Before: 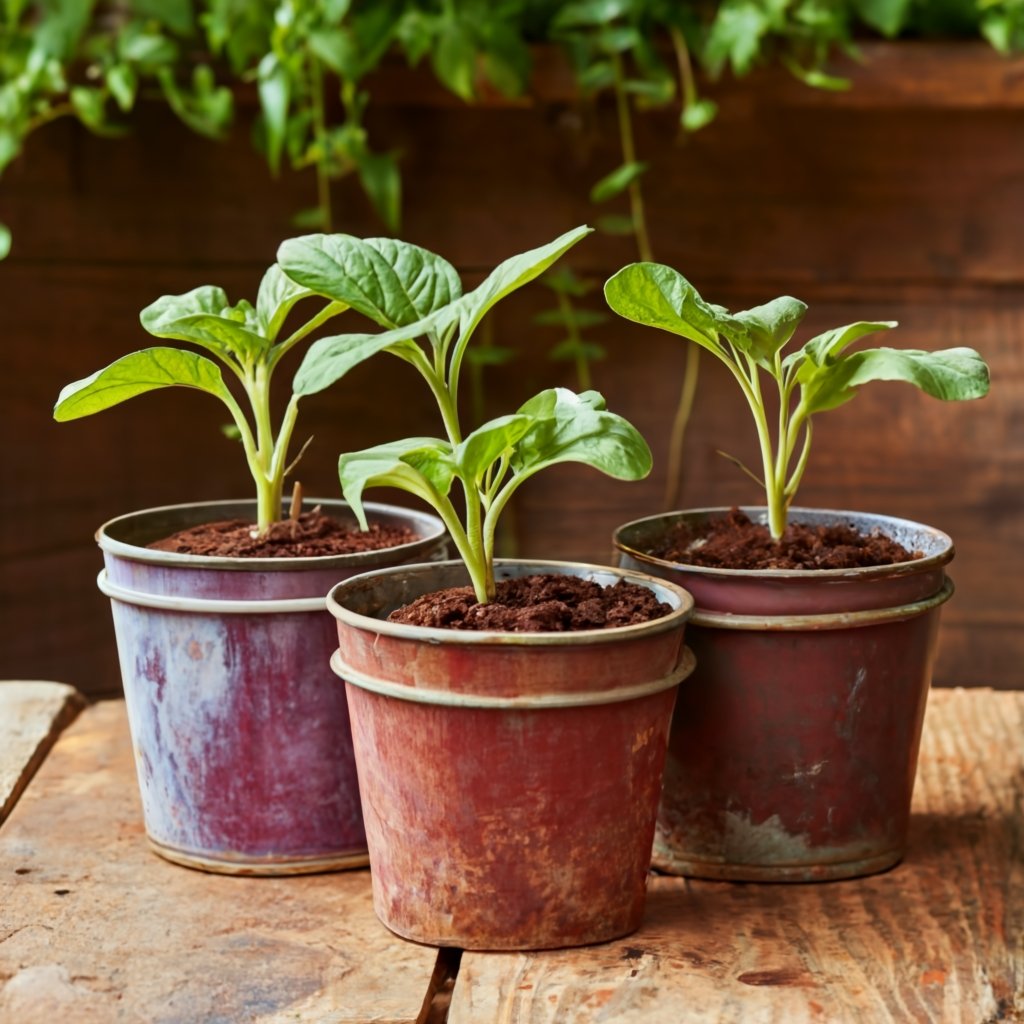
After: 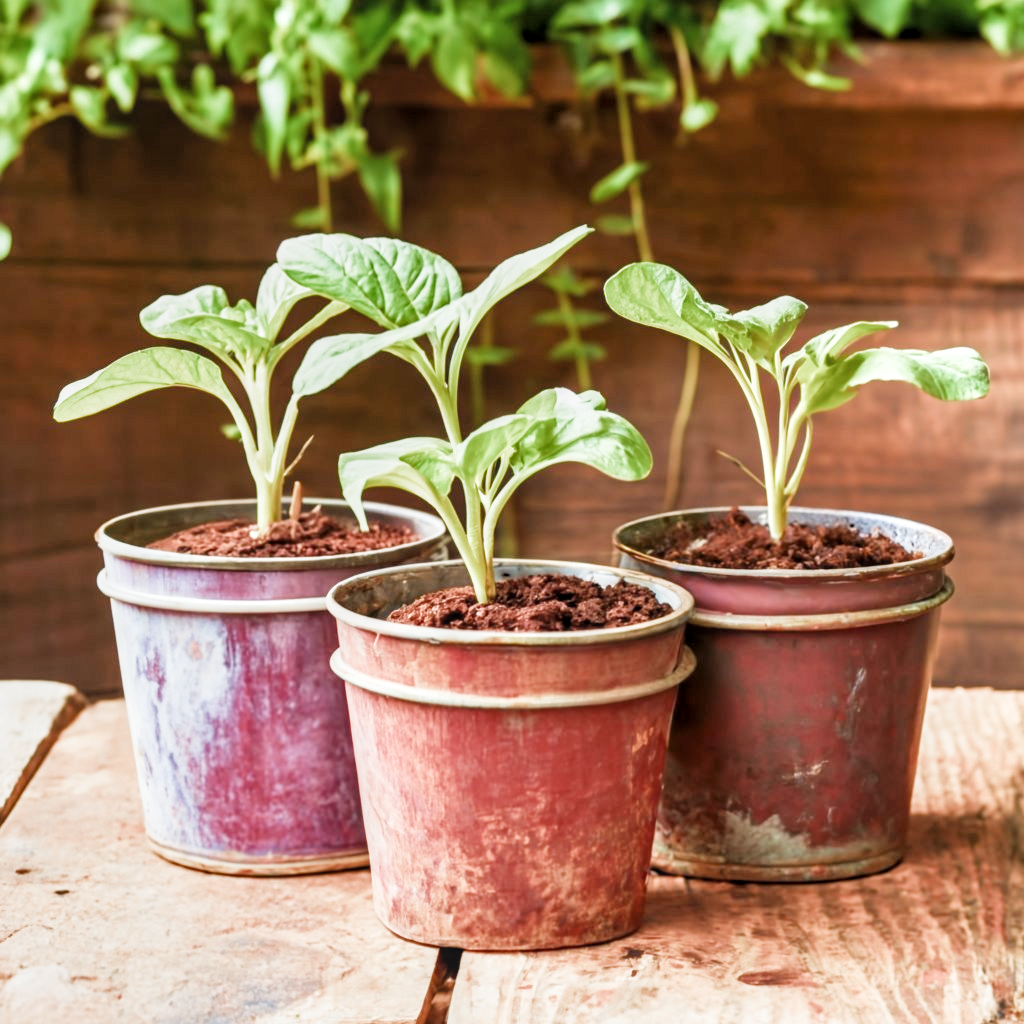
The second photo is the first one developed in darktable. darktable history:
local contrast: on, module defaults
exposure: black level correction 0, exposure 1.661 EV, compensate highlight preservation false
filmic rgb: black relative exposure -7.65 EV, white relative exposure 4.56 EV, hardness 3.61, color science v4 (2020), iterations of high-quality reconstruction 0
